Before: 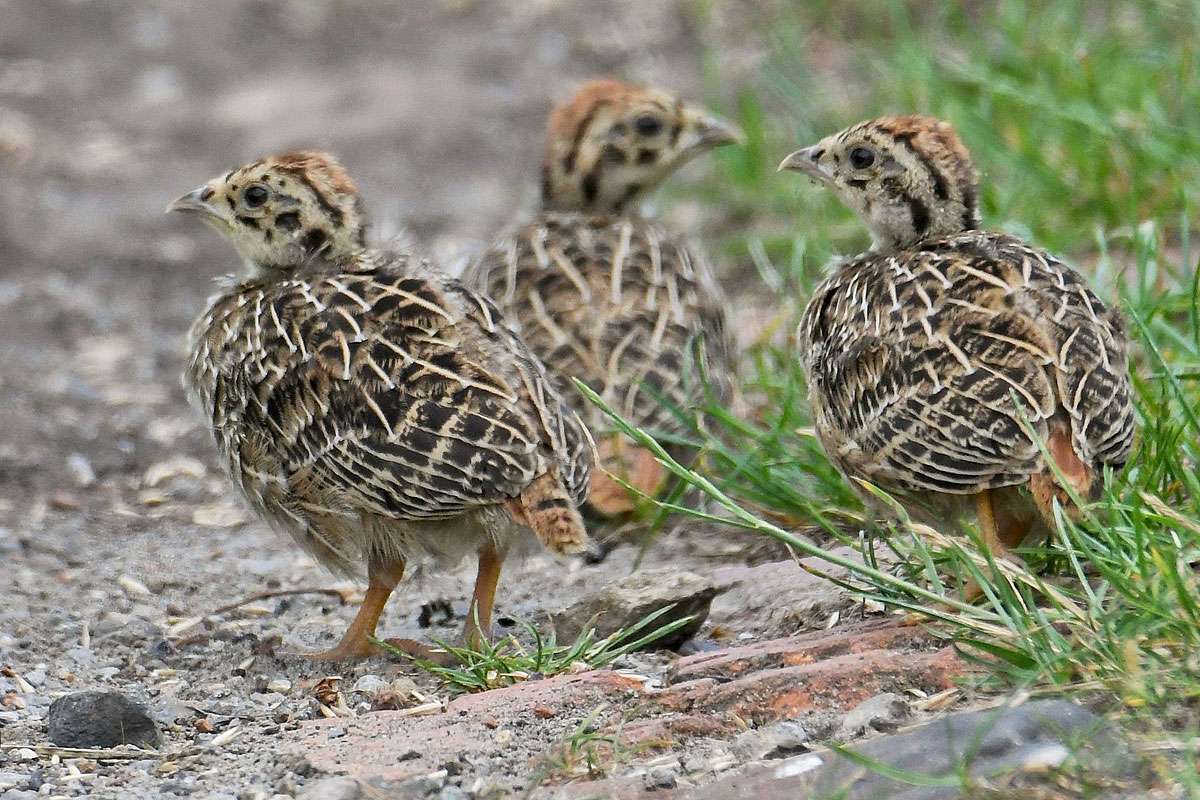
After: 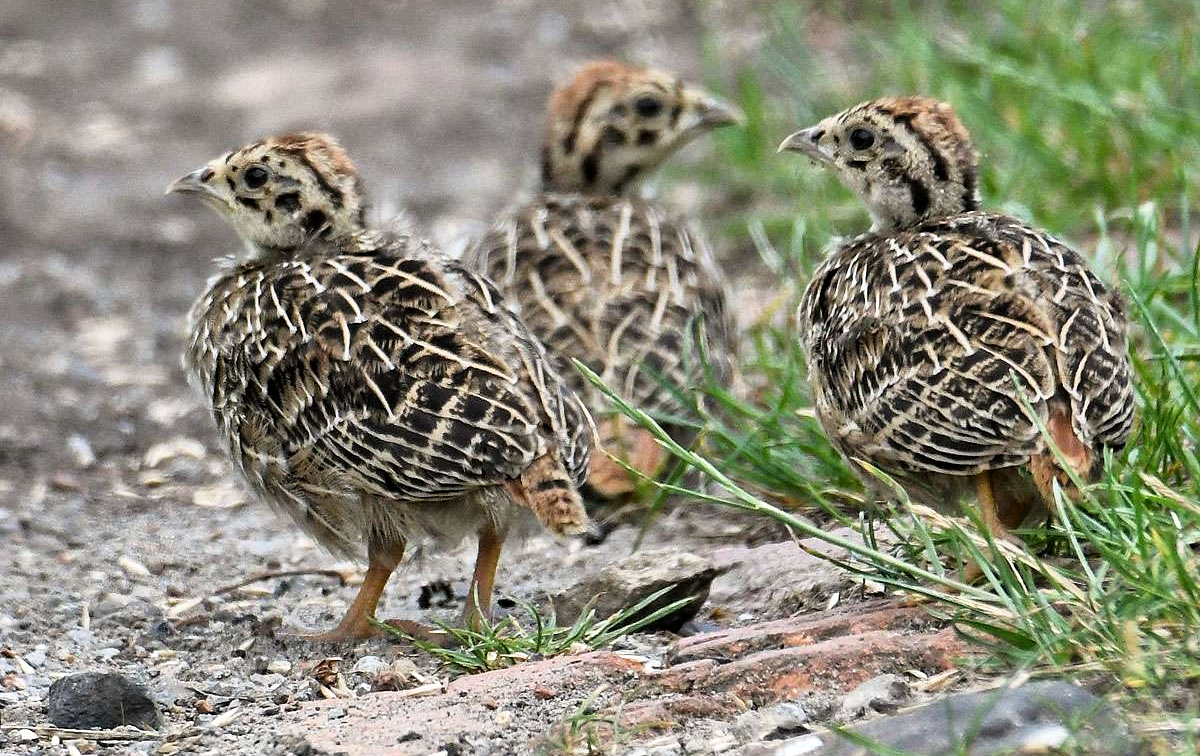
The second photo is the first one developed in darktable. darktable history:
crop and rotate: top 2.479%, bottom 3.018%
filmic rgb: white relative exposure 2.34 EV, hardness 6.59
